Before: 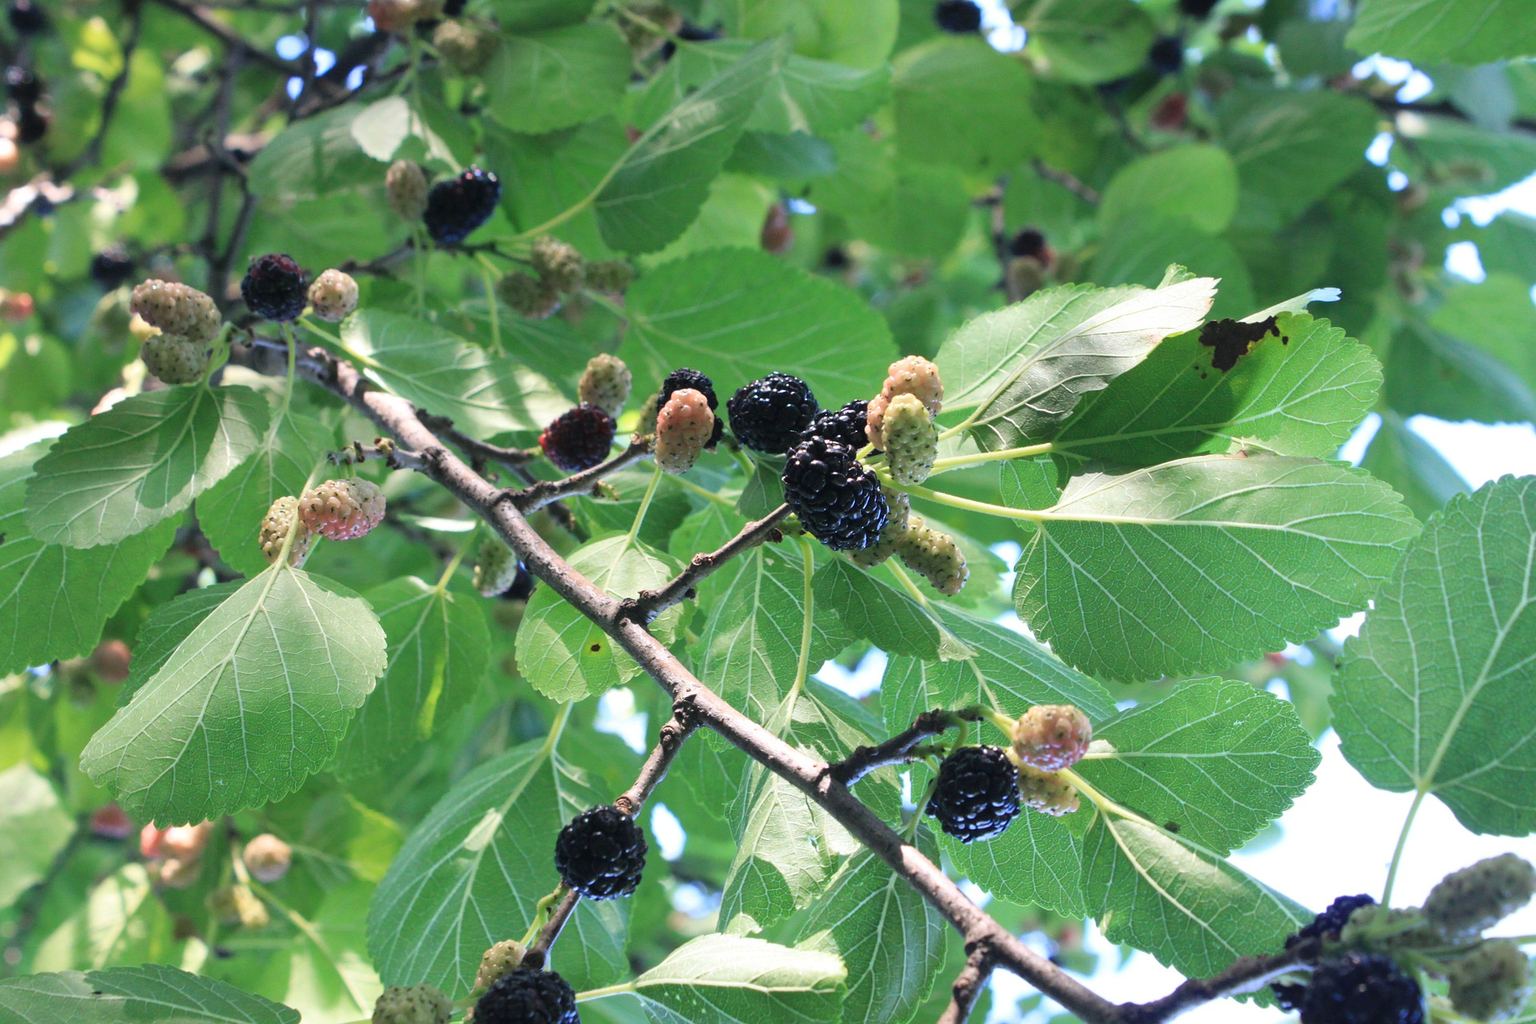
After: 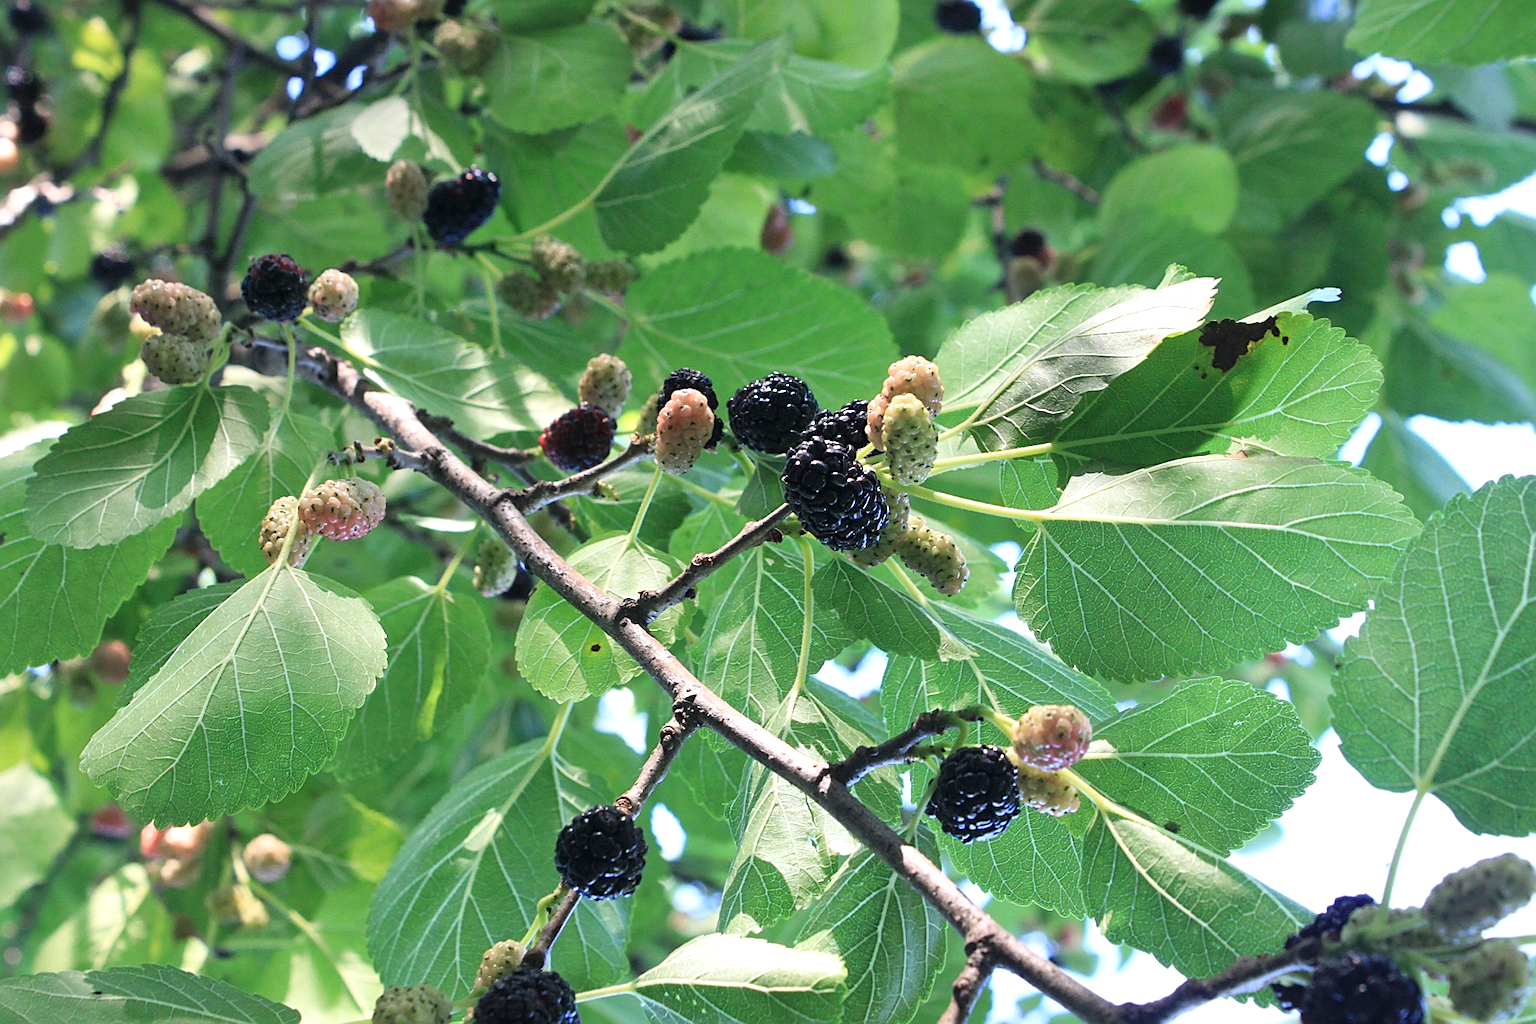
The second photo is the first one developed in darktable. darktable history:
exposure: exposure 0.084 EV, compensate highlight preservation false
sharpen: on, module defaults
local contrast: mode bilateral grid, contrast 20, coarseness 50, detail 119%, midtone range 0.2
